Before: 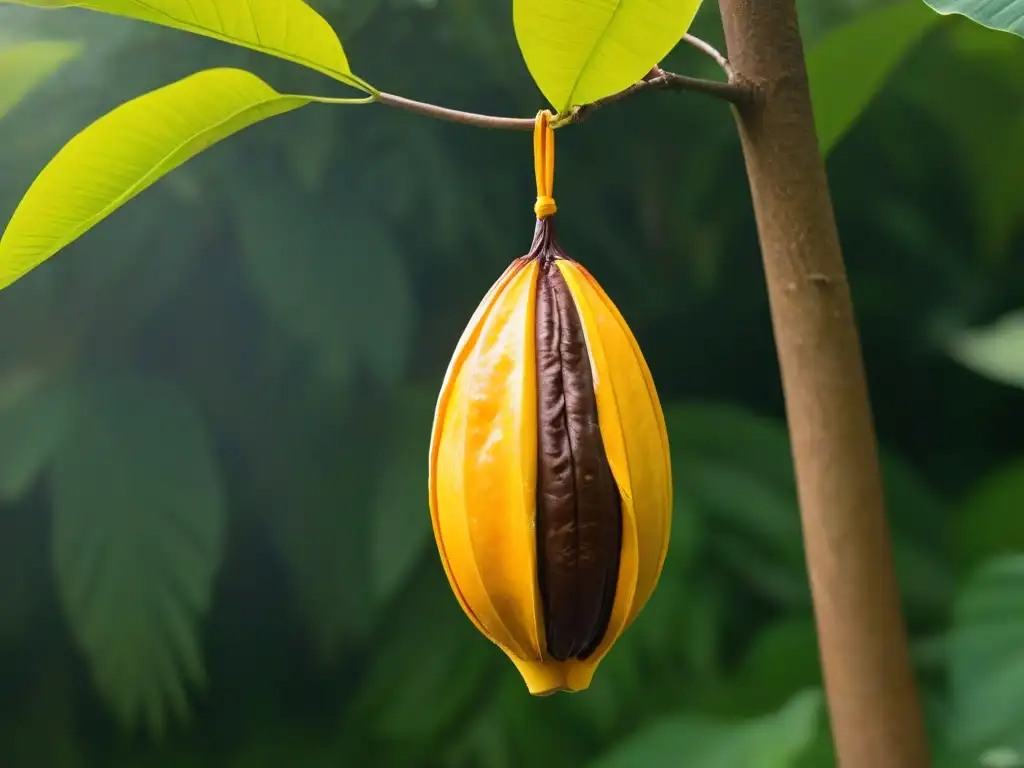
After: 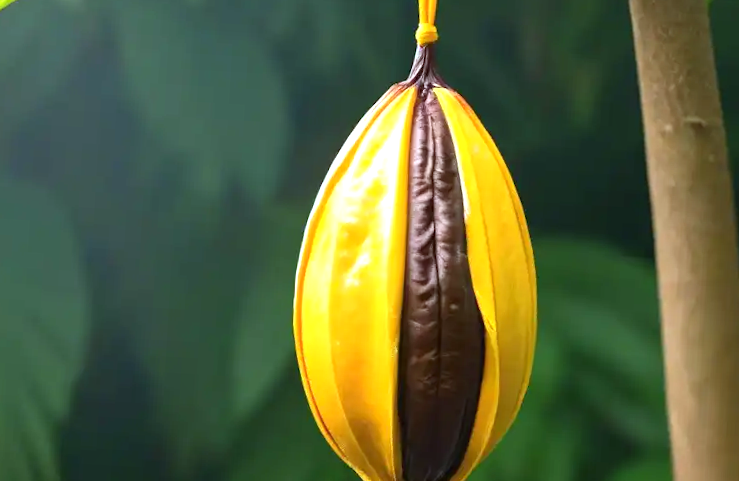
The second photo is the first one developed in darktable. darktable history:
exposure: black level correction 0, exposure 0.7 EV, compensate exposure bias true, compensate highlight preservation false
white balance: red 0.925, blue 1.046
crop and rotate: angle -3.37°, left 9.79%, top 20.73%, right 12.42%, bottom 11.82%
tone equalizer: on, module defaults
